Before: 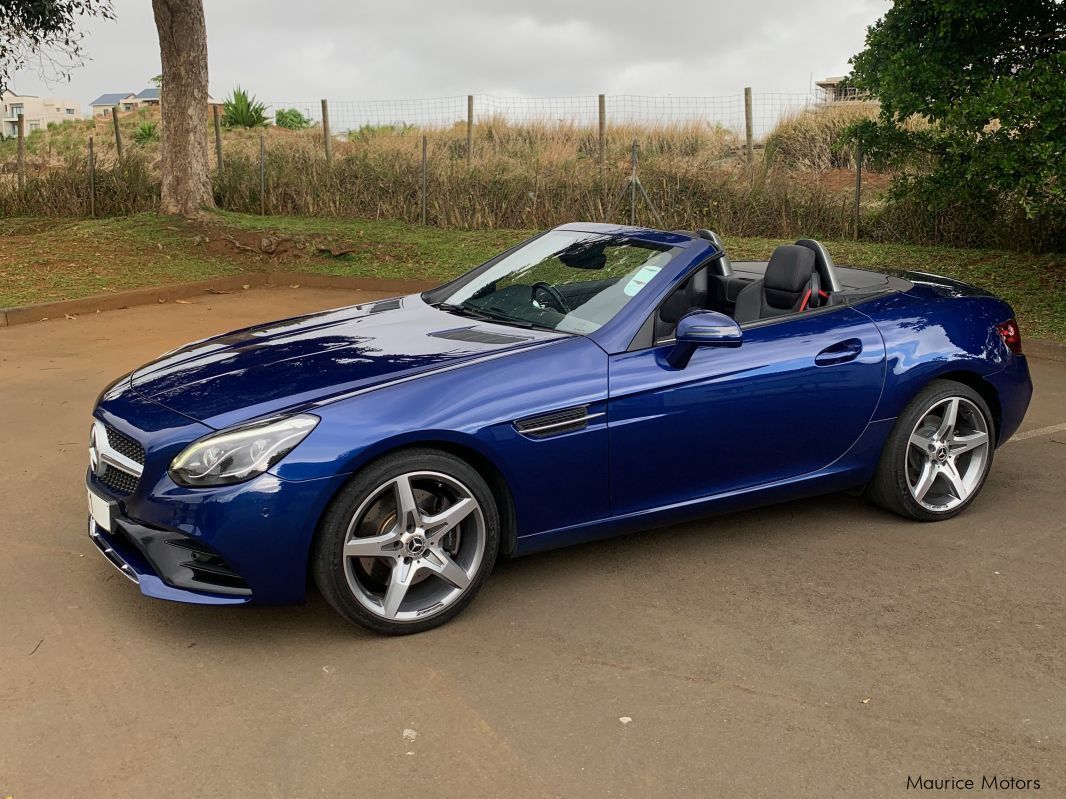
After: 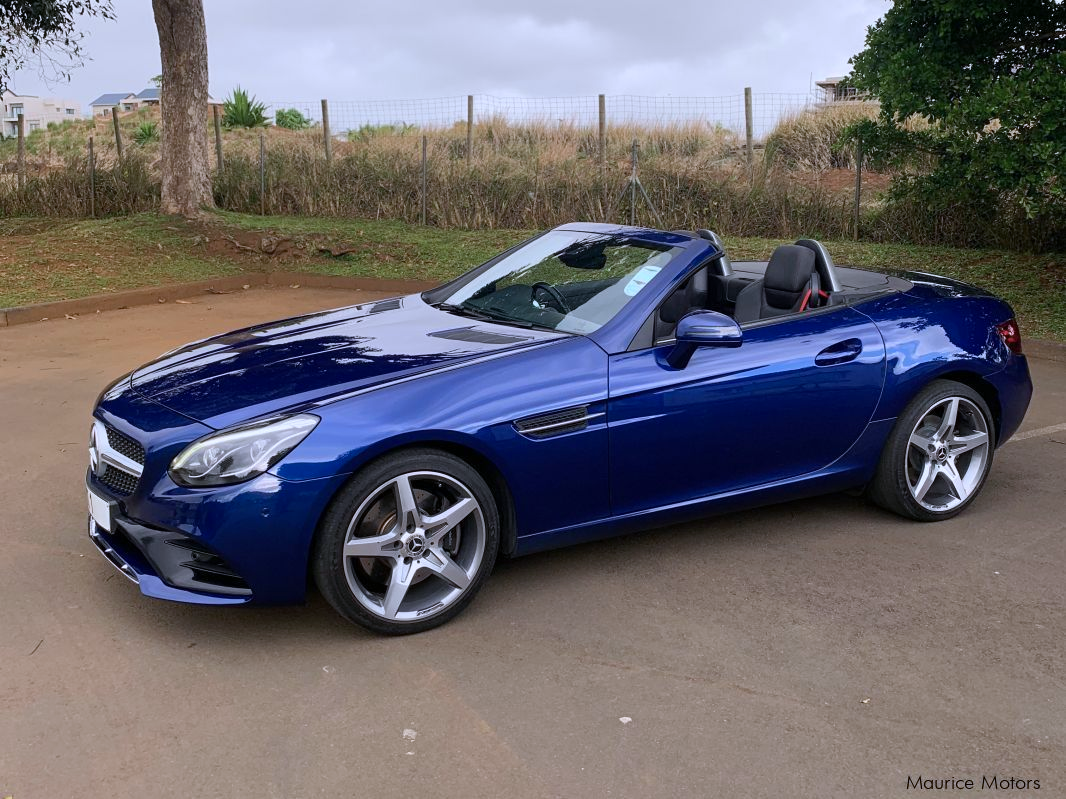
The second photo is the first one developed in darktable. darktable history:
color calibration: illuminant custom, x 0.373, y 0.389, temperature 4256.42 K
exposure: exposure -0.042 EV, compensate exposure bias true, compensate highlight preservation false
